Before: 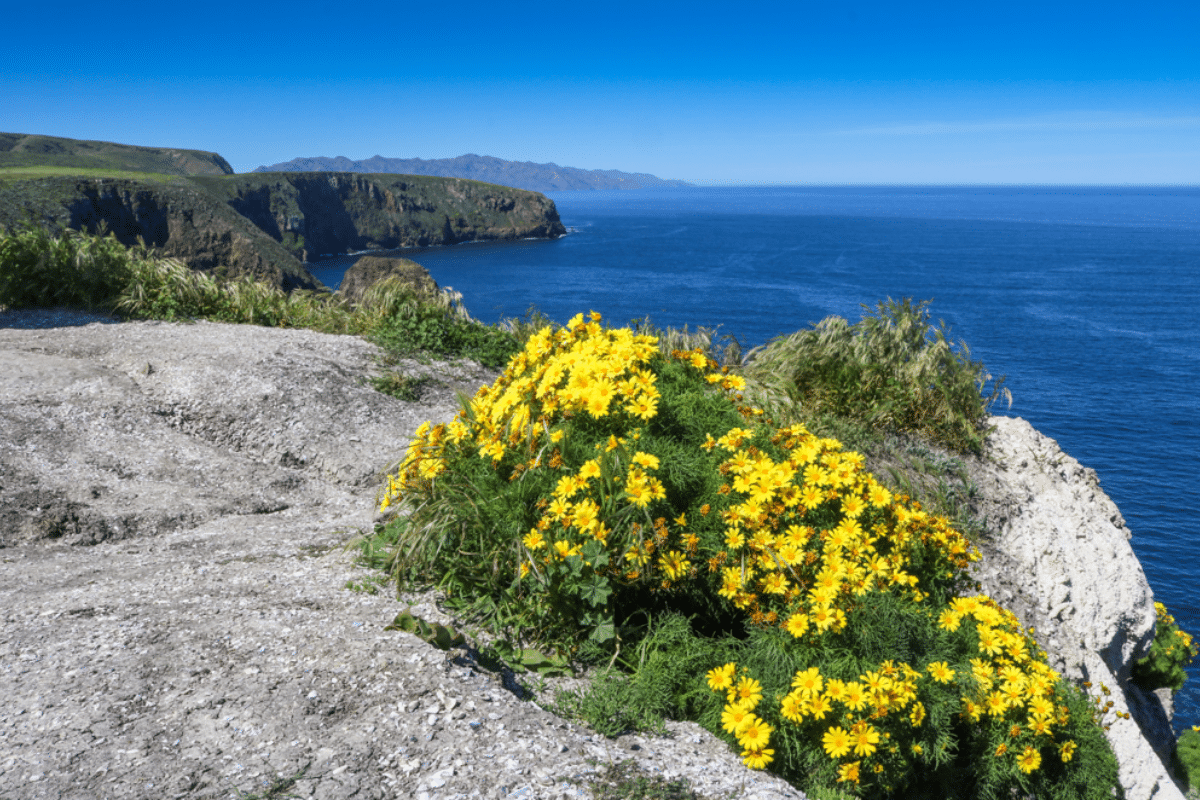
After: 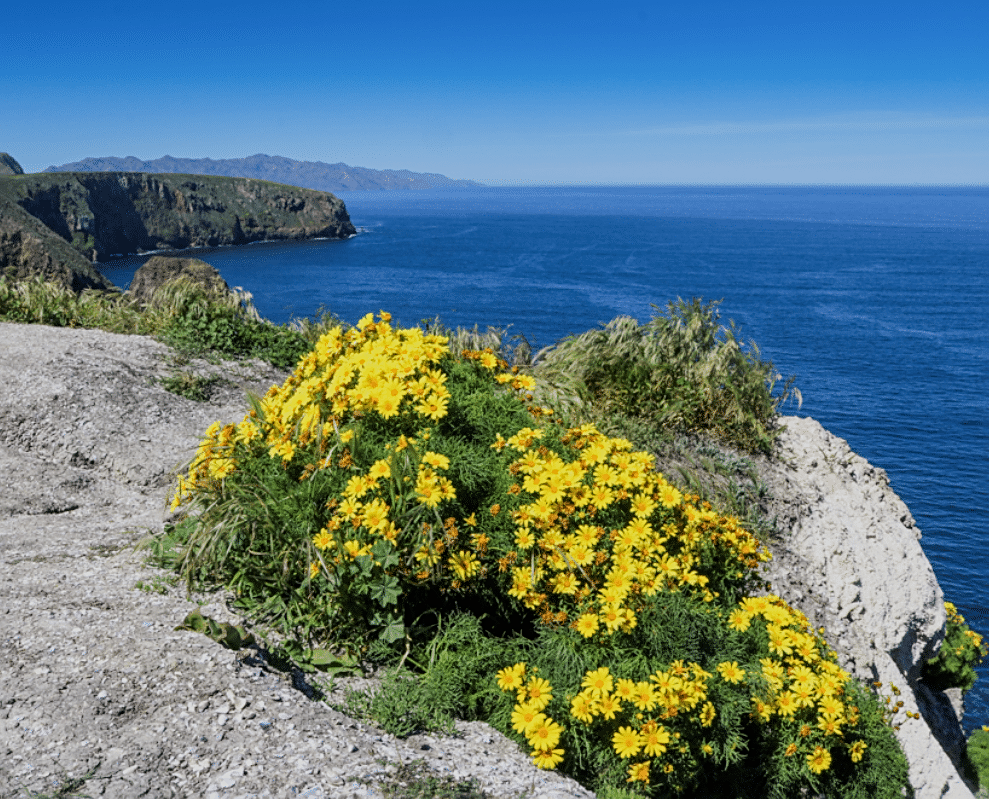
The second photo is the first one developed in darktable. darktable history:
crop: left 17.528%, bottom 0.034%
sharpen: radius 2.114, amount 0.385, threshold 0.24
filmic rgb: black relative exposure -8.17 EV, white relative exposure 3.77 EV, hardness 4.47
